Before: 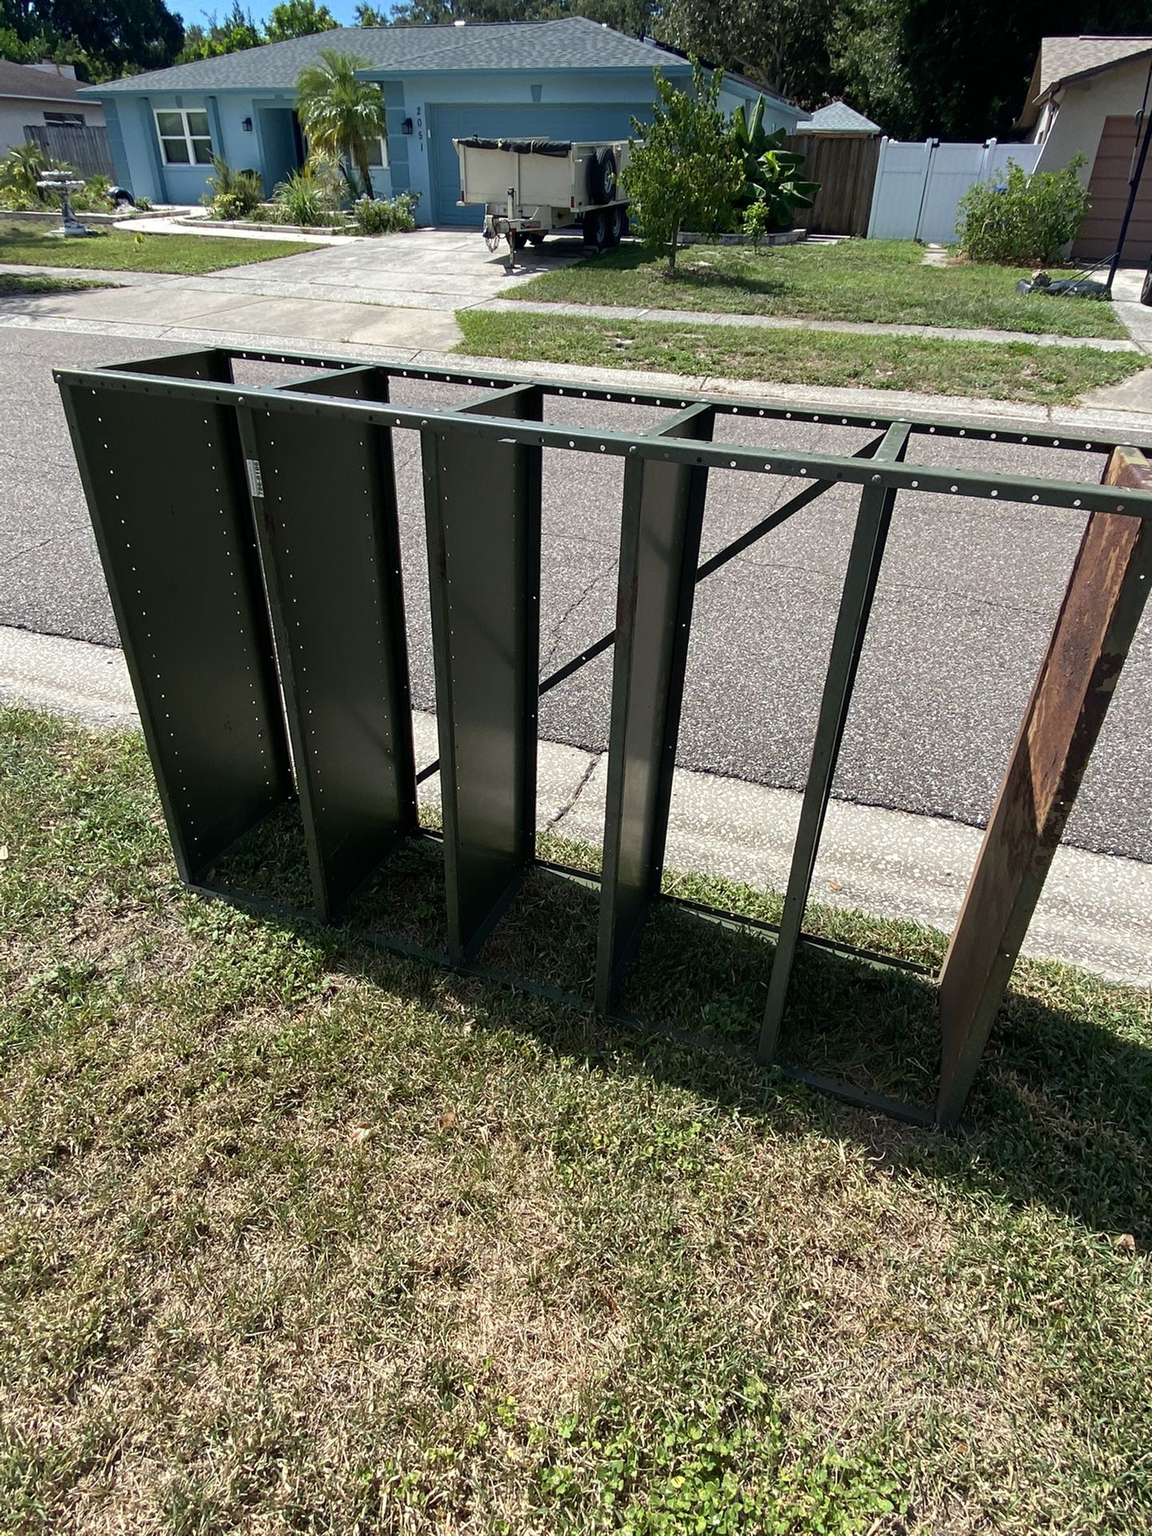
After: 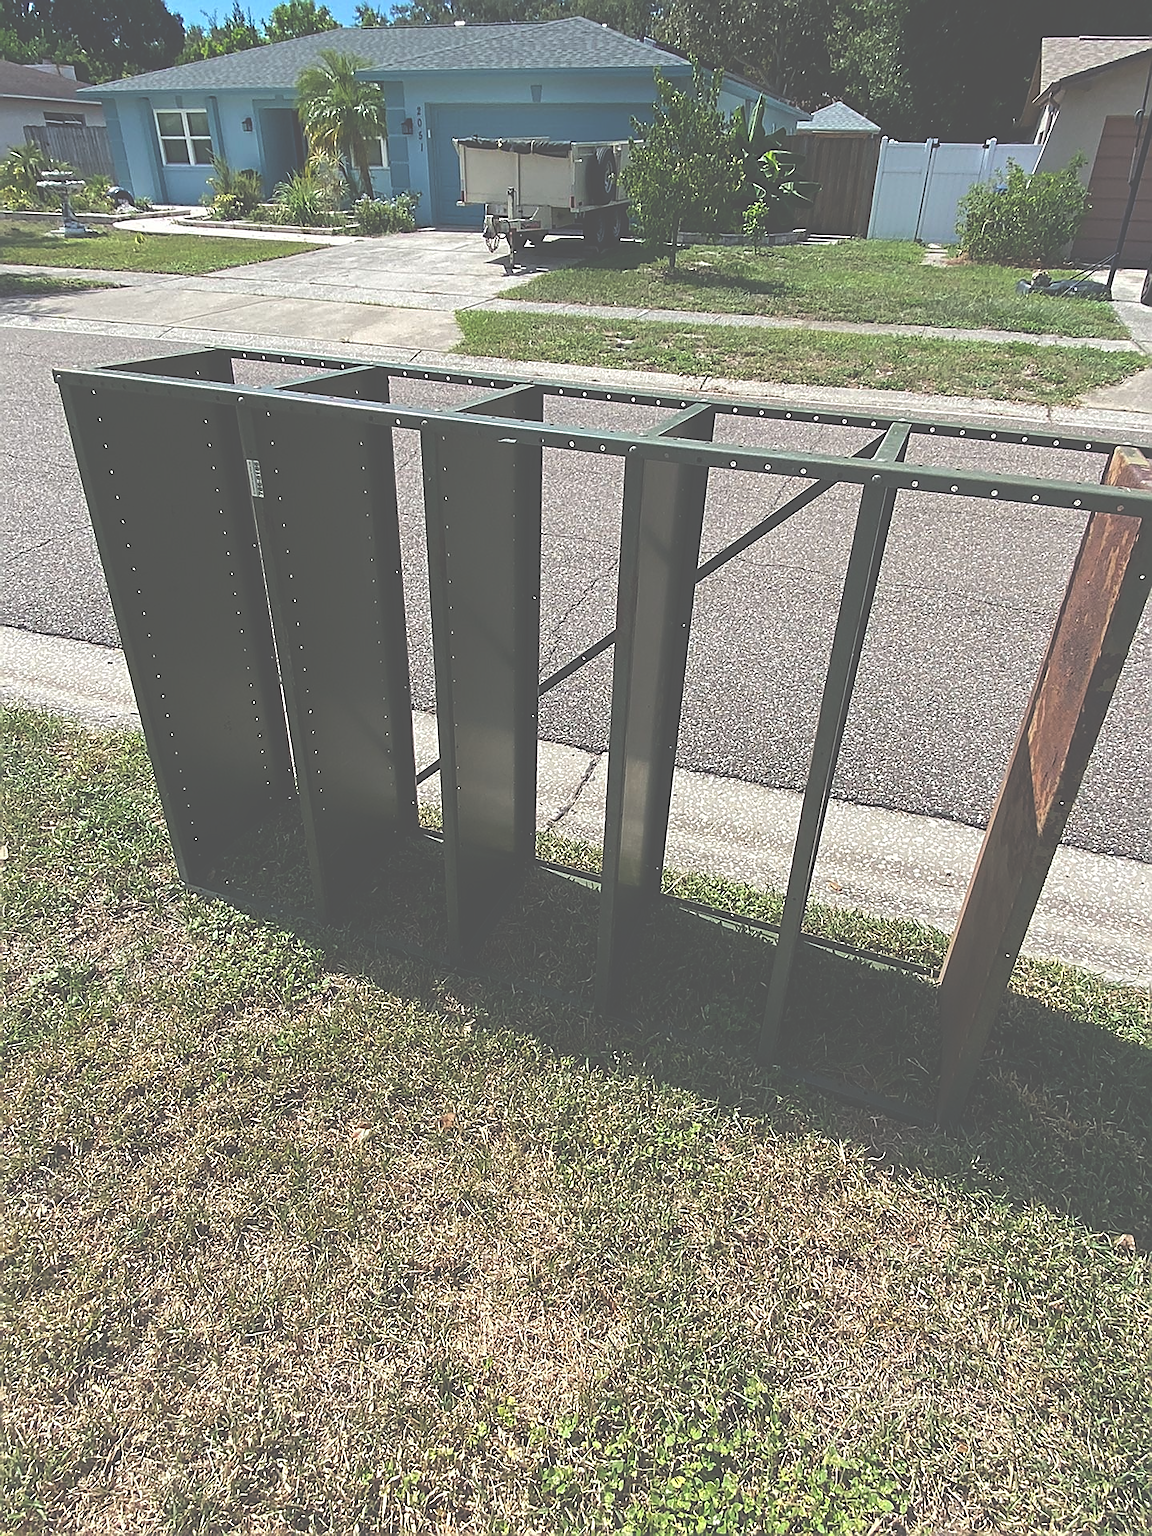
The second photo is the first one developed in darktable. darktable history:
exposure: black level correction -0.087, compensate highlight preservation false
sharpen: radius 1.428, amount 1.264, threshold 0.643
